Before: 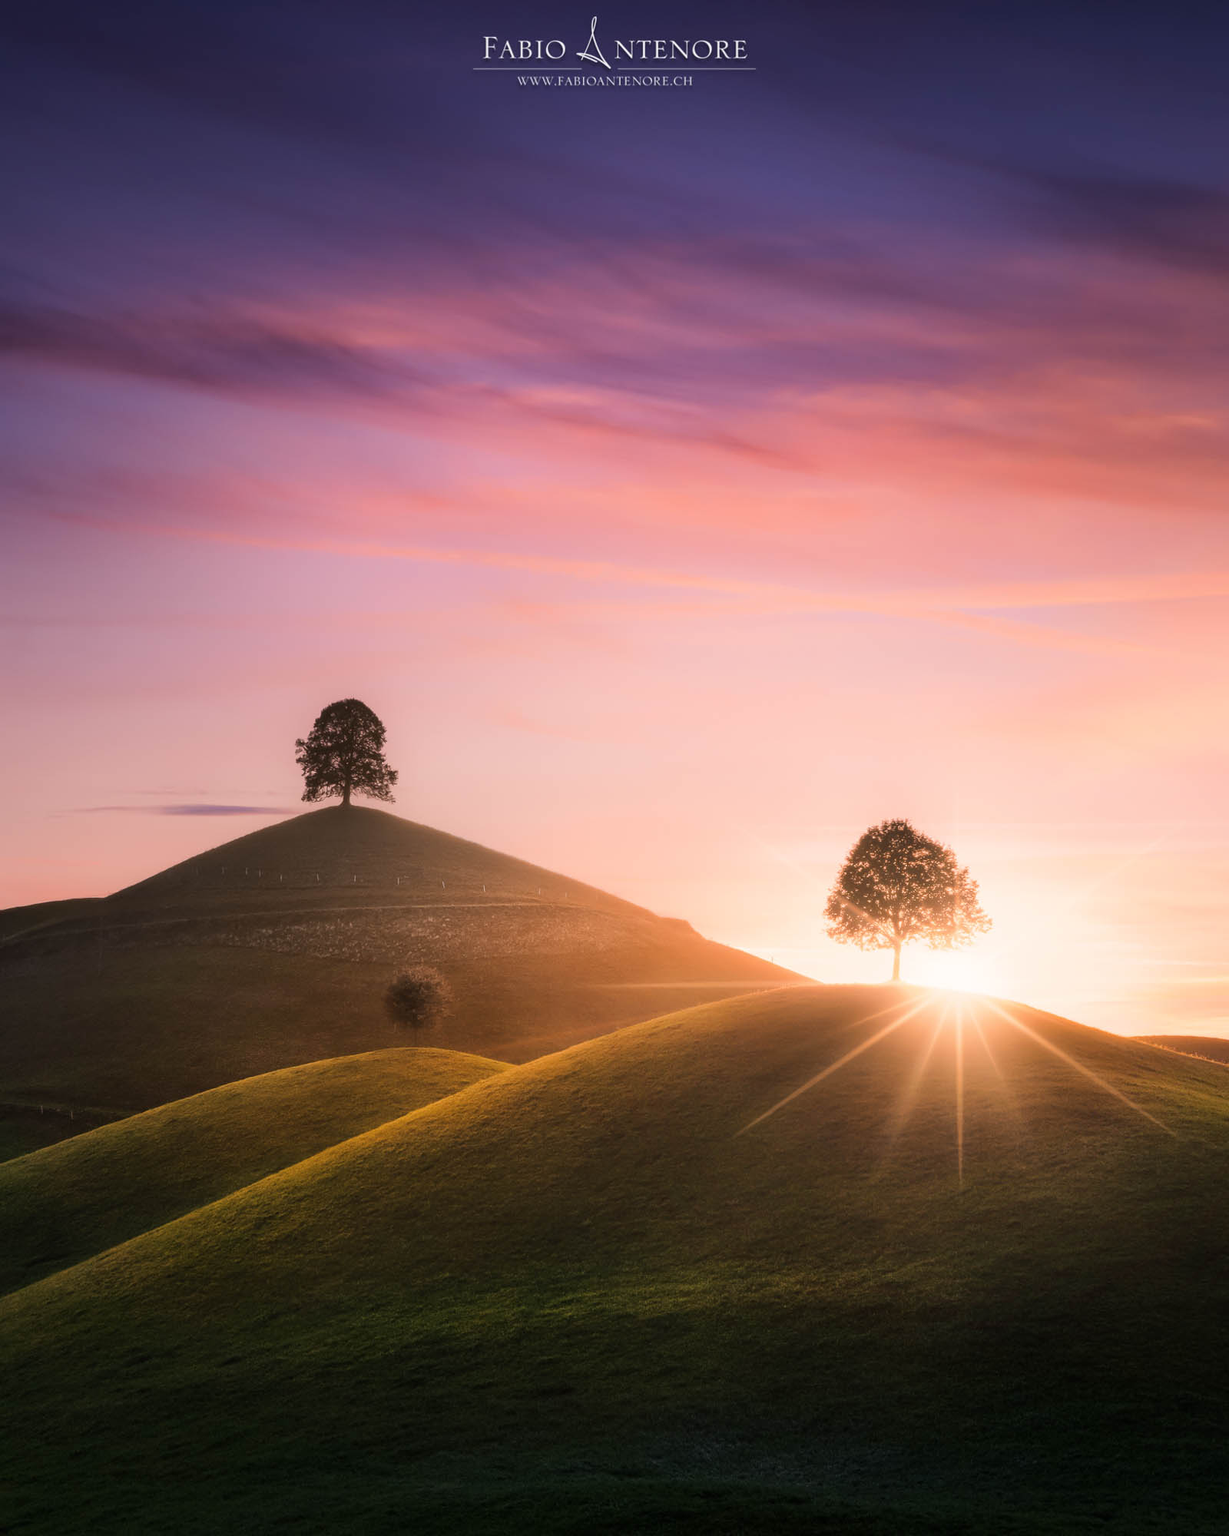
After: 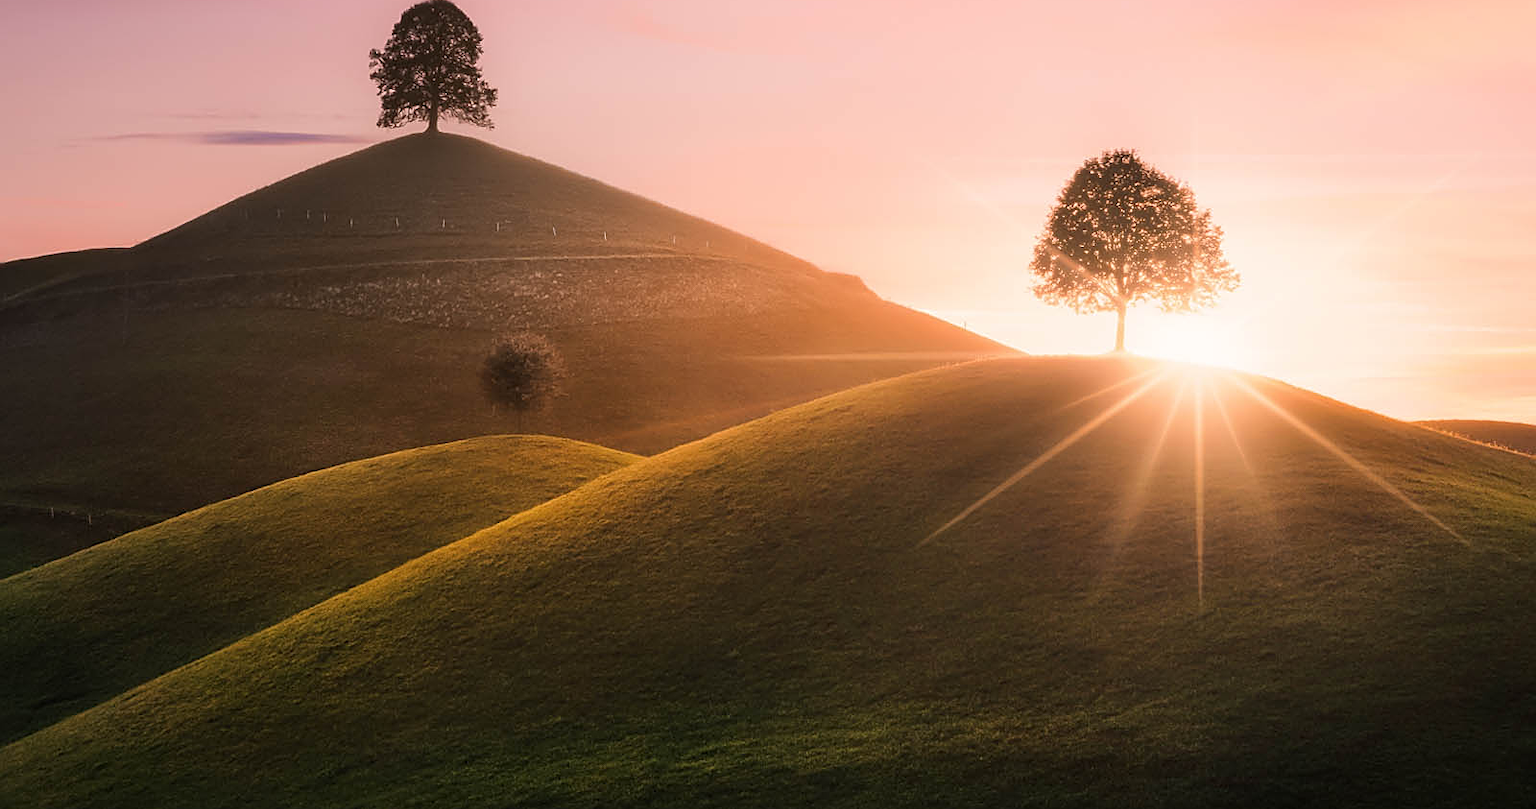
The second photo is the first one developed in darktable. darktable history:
sharpen: on, module defaults
crop: top 45.551%, bottom 12.262%
